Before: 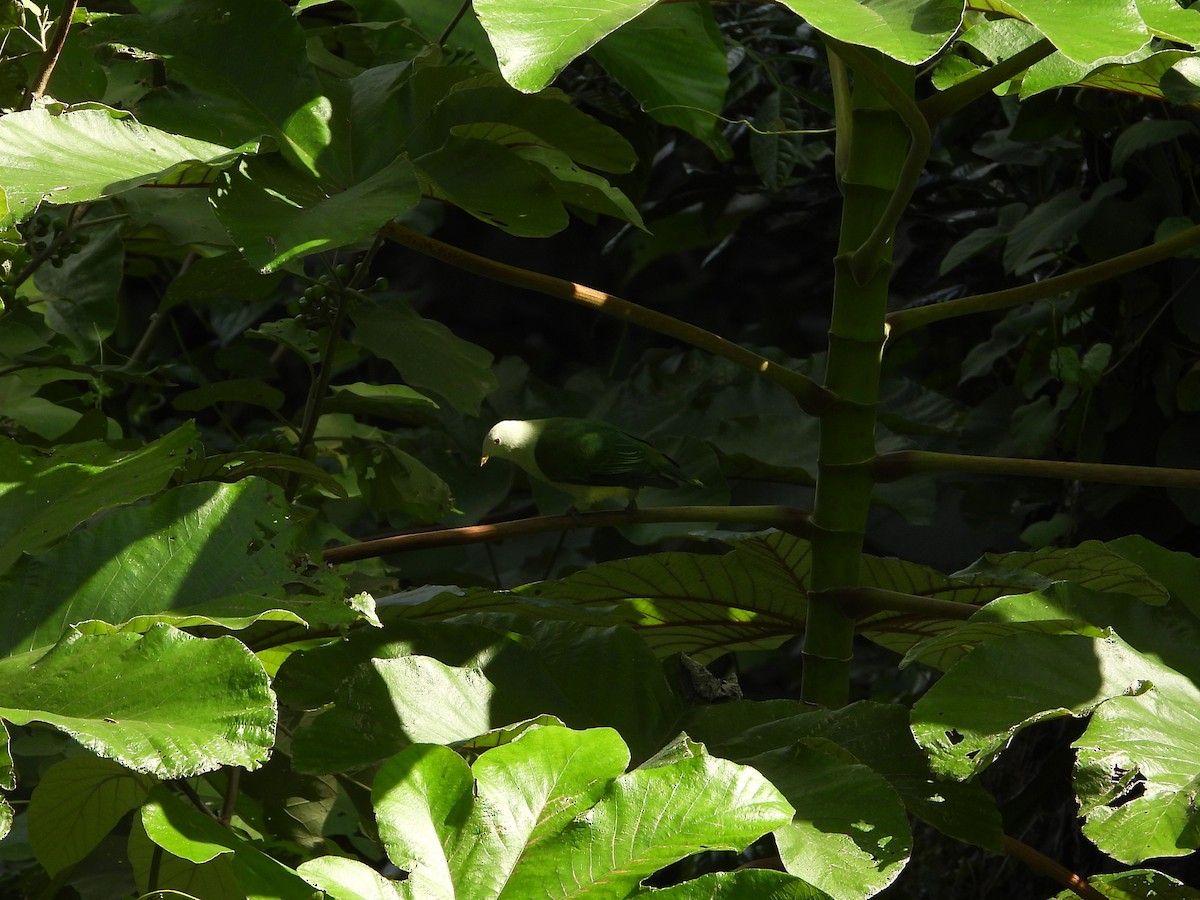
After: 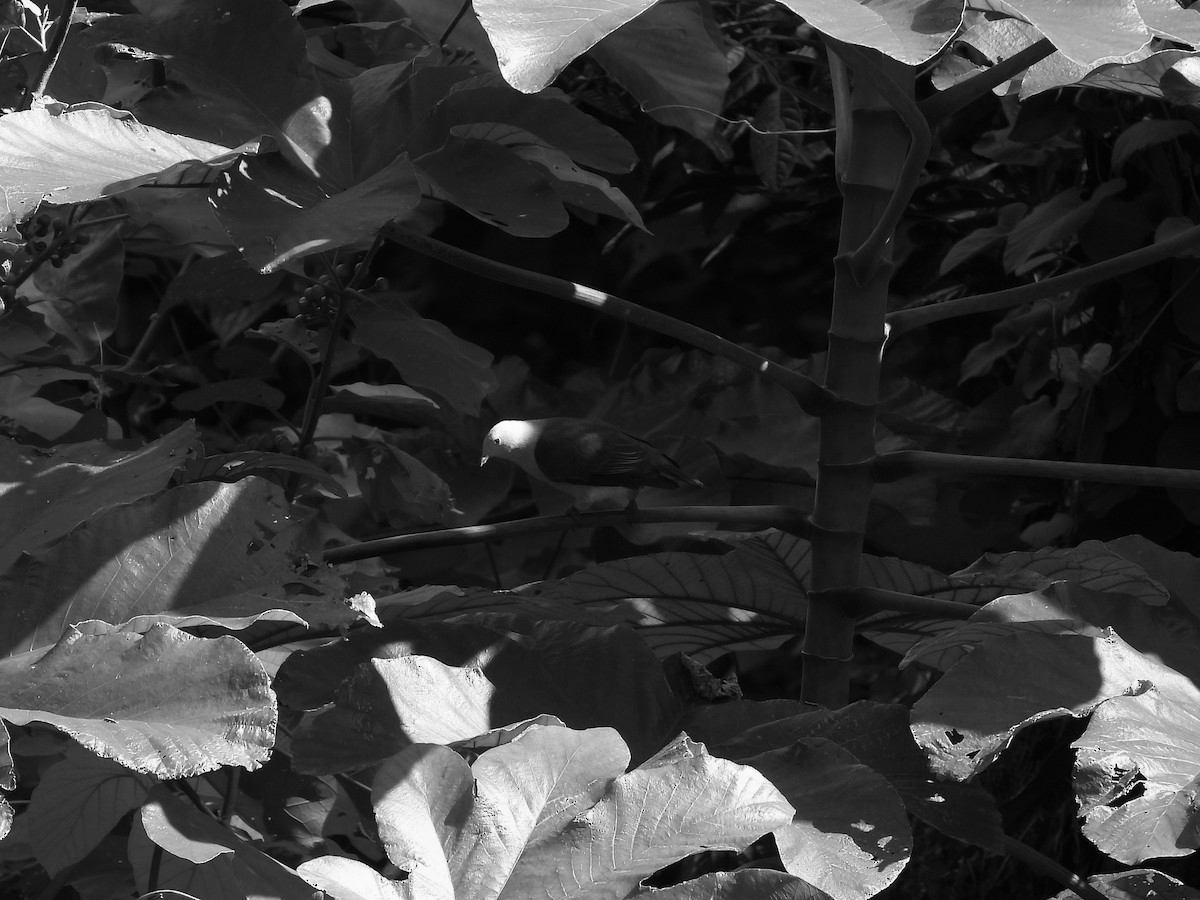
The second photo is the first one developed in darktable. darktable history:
color correction: highlights a* 0.162, highlights b* 29.53, shadows a* -0.162, shadows b* 21.09
monochrome: on, module defaults
